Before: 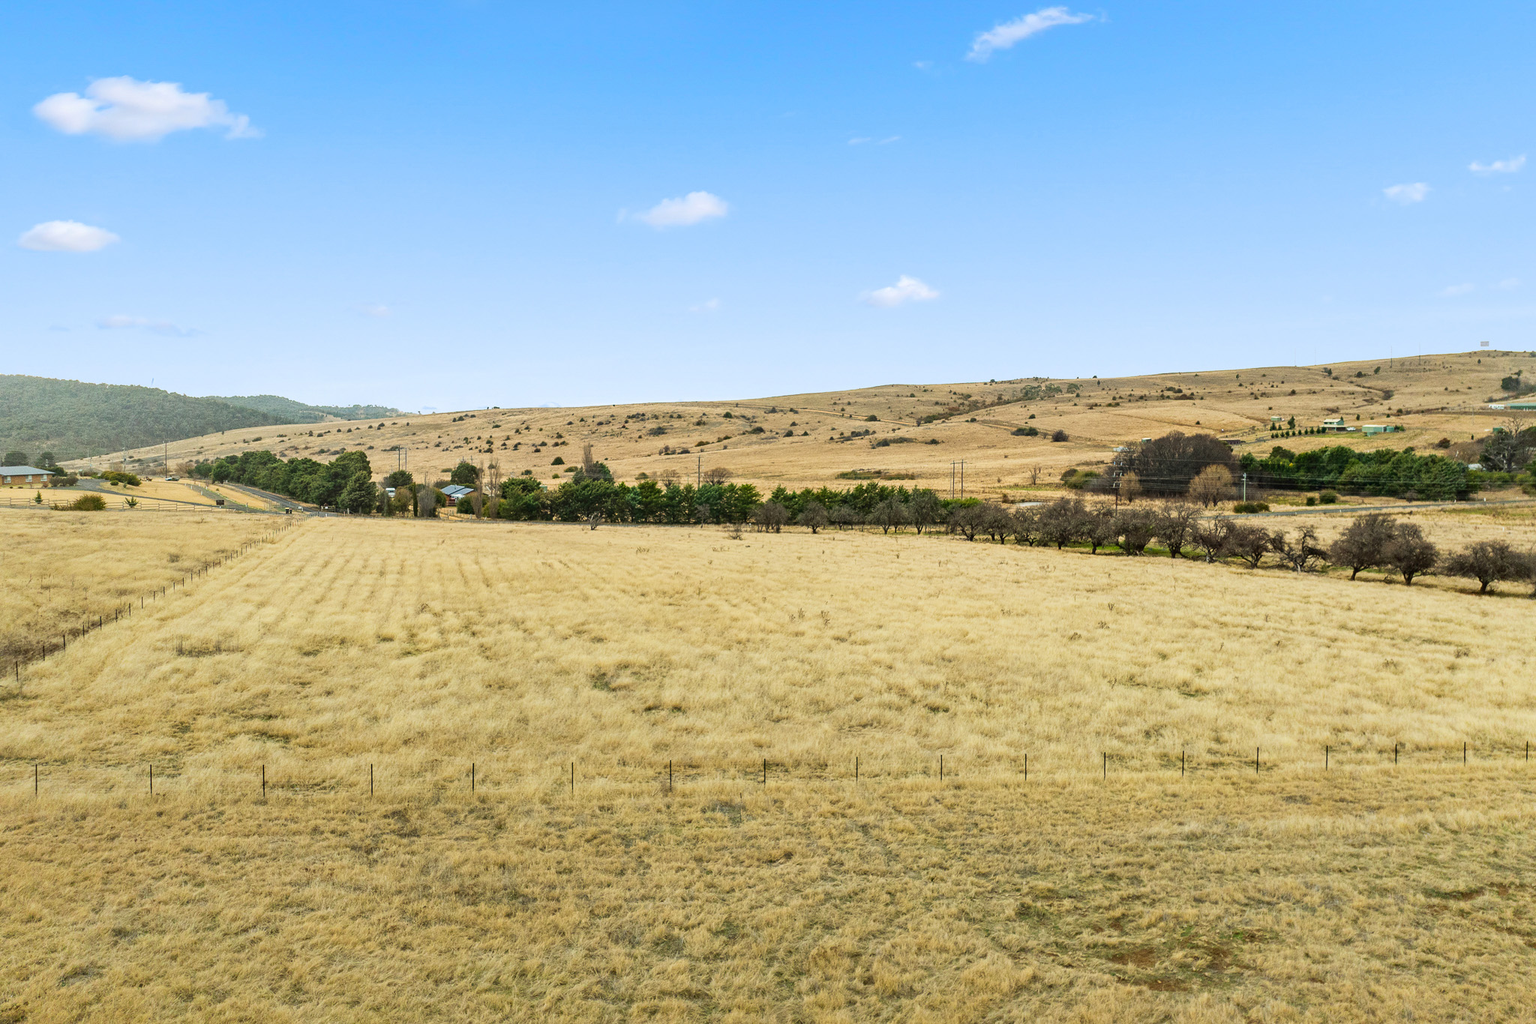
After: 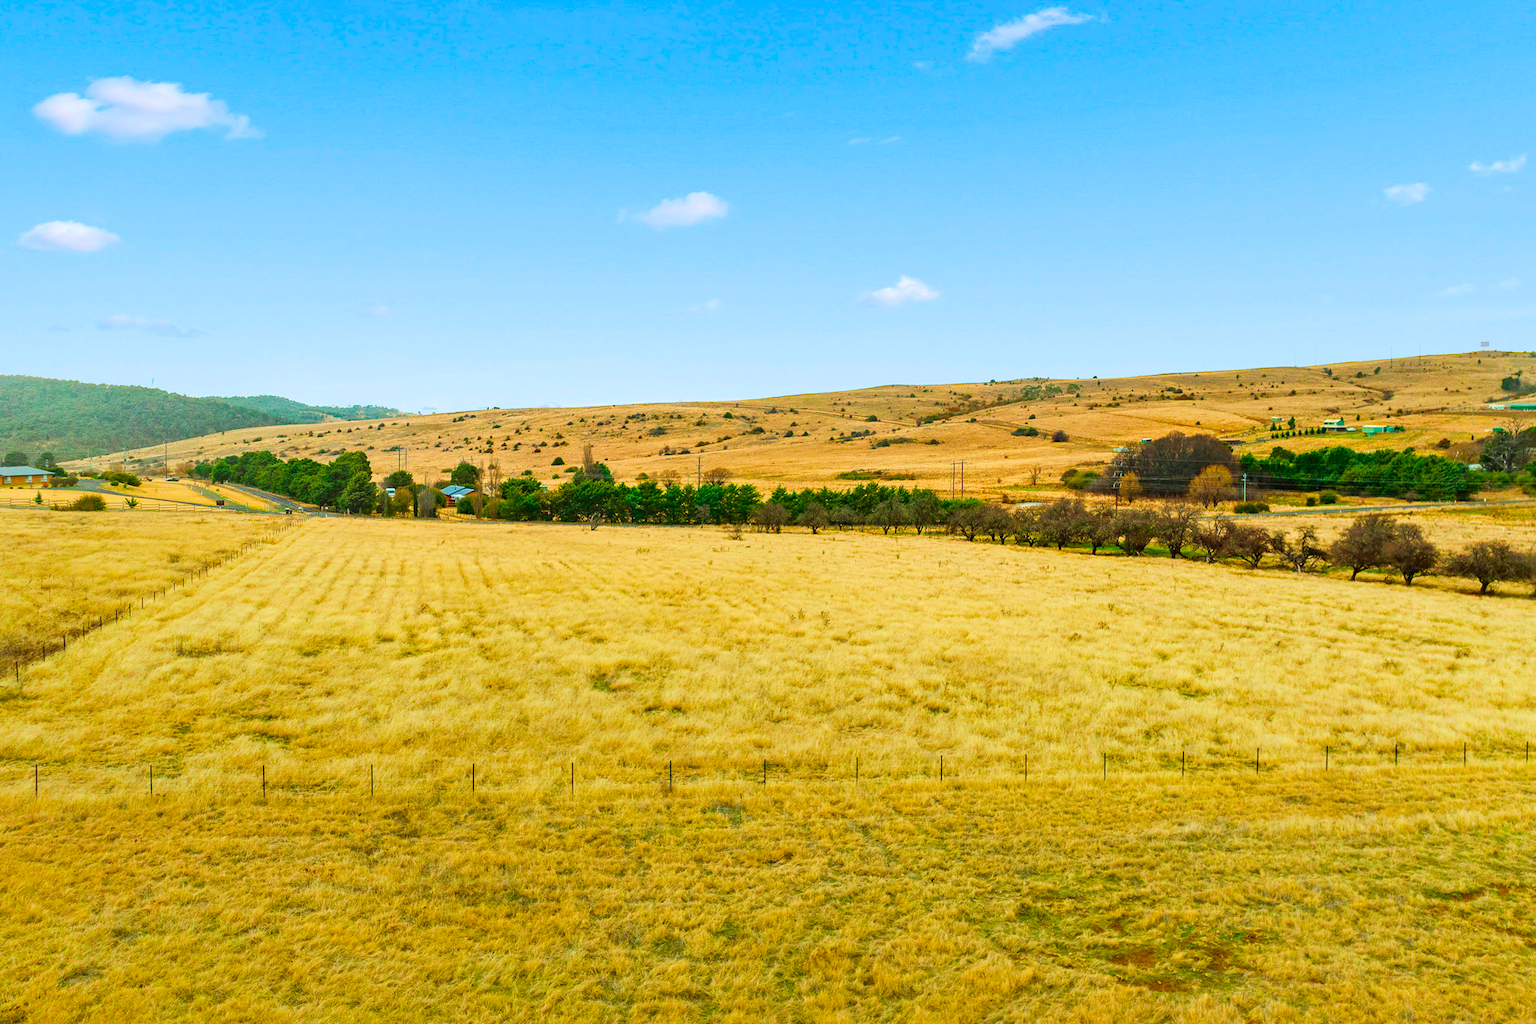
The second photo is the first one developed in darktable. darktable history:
velvia: strength 51%, mid-tones bias 0.51
color contrast: green-magenta contrast 1.73, blue-yellow contrast 1.15
